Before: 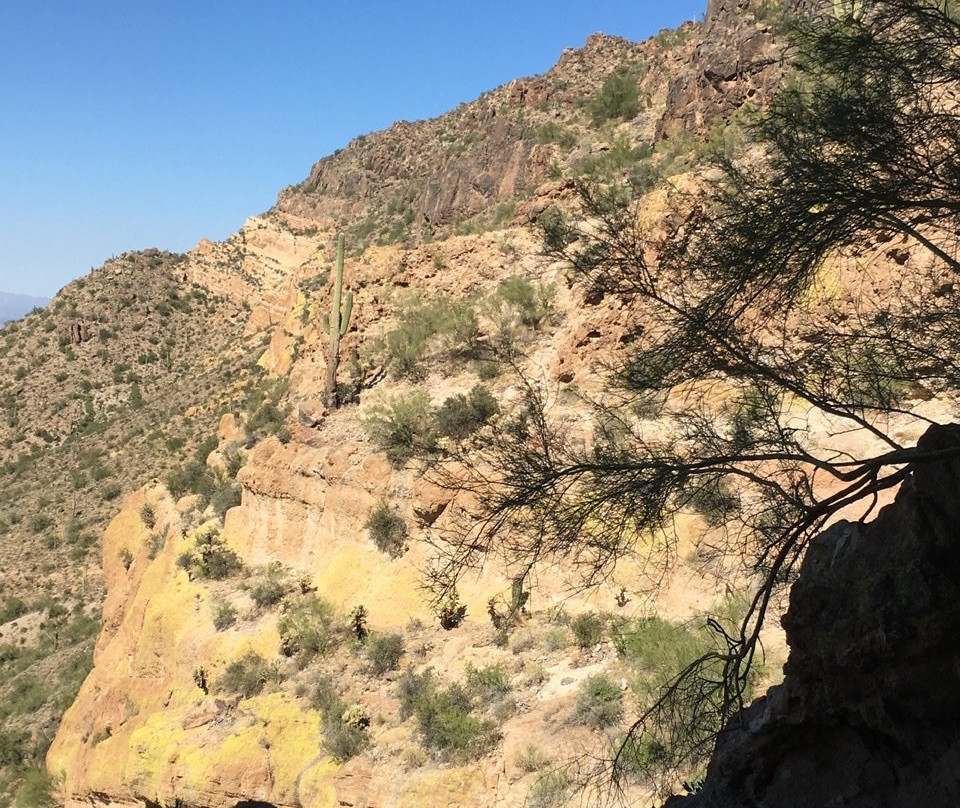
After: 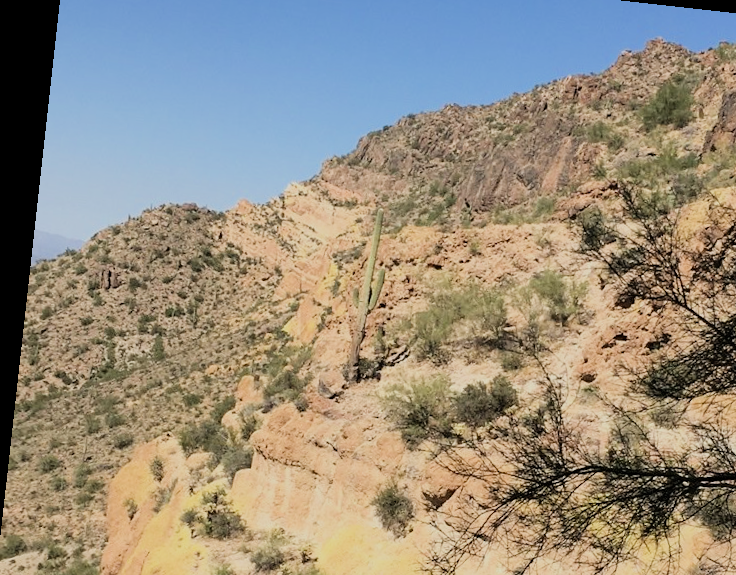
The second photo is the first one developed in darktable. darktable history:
crop and rotate: angle -6.35°, left 2.112%, top 6.711%, right 27.347%, bottom 30.036%
filmic rgb: middle gray luminance 28.88%, black relative exposure -10.4 EV, white relative exposure 5.49 EV, target black luminance 0%, hardness 3.92, latitude 2.6%, contrast 1.131, highlights saturation mix 3.88%, shadows ↔ highlights balance 14.38%
